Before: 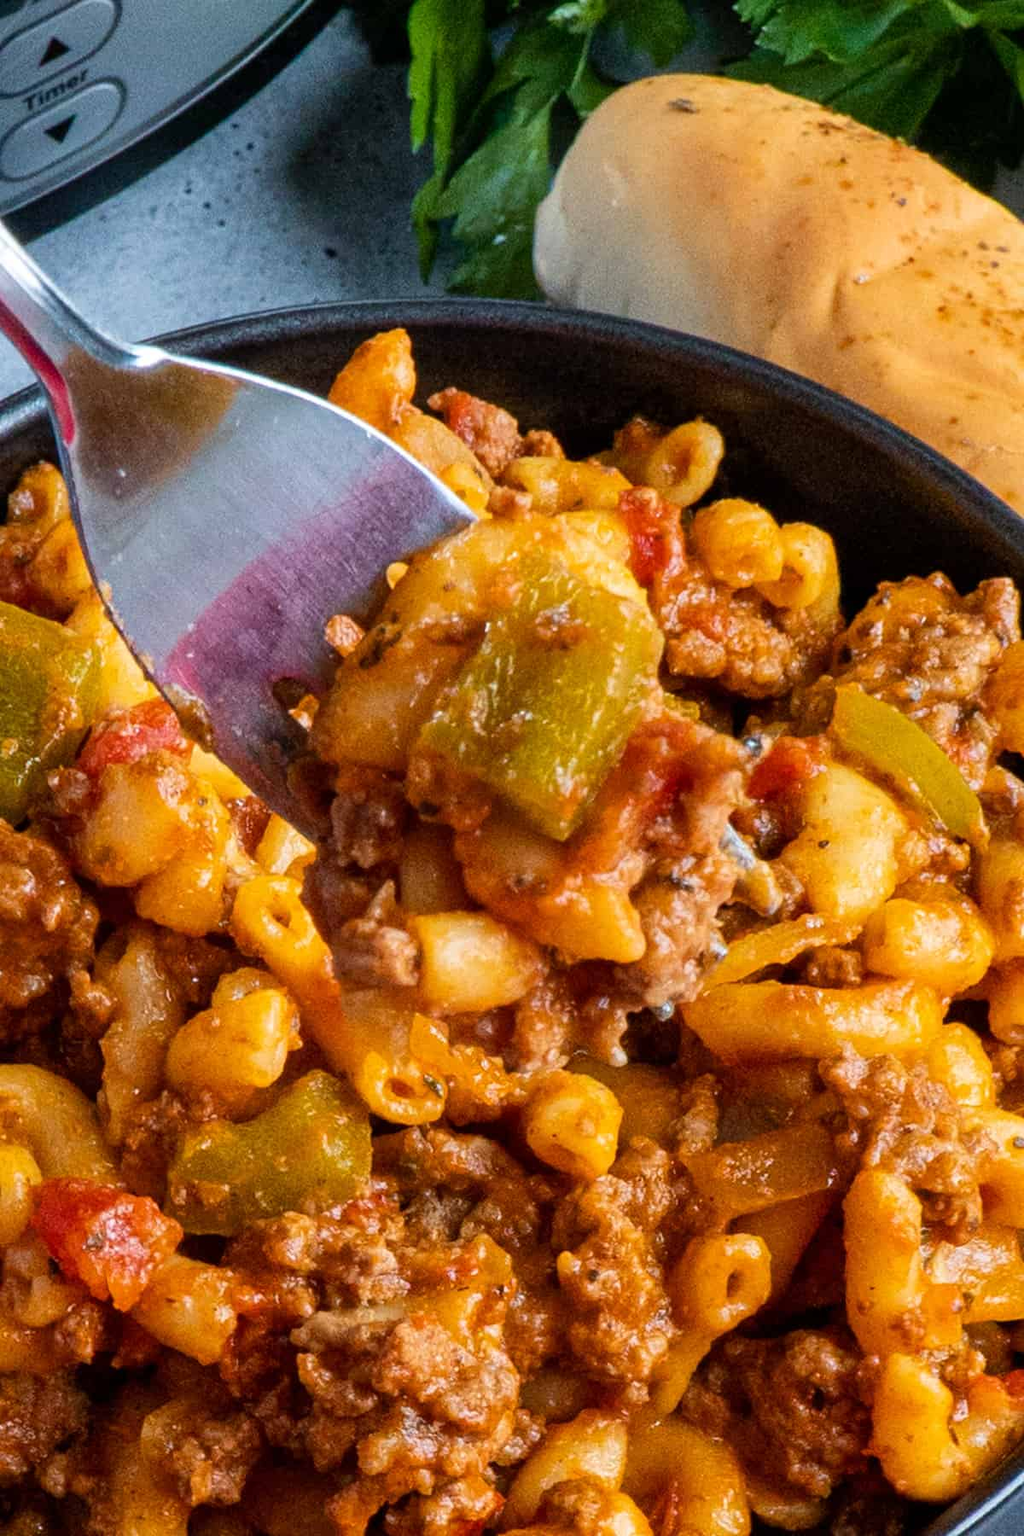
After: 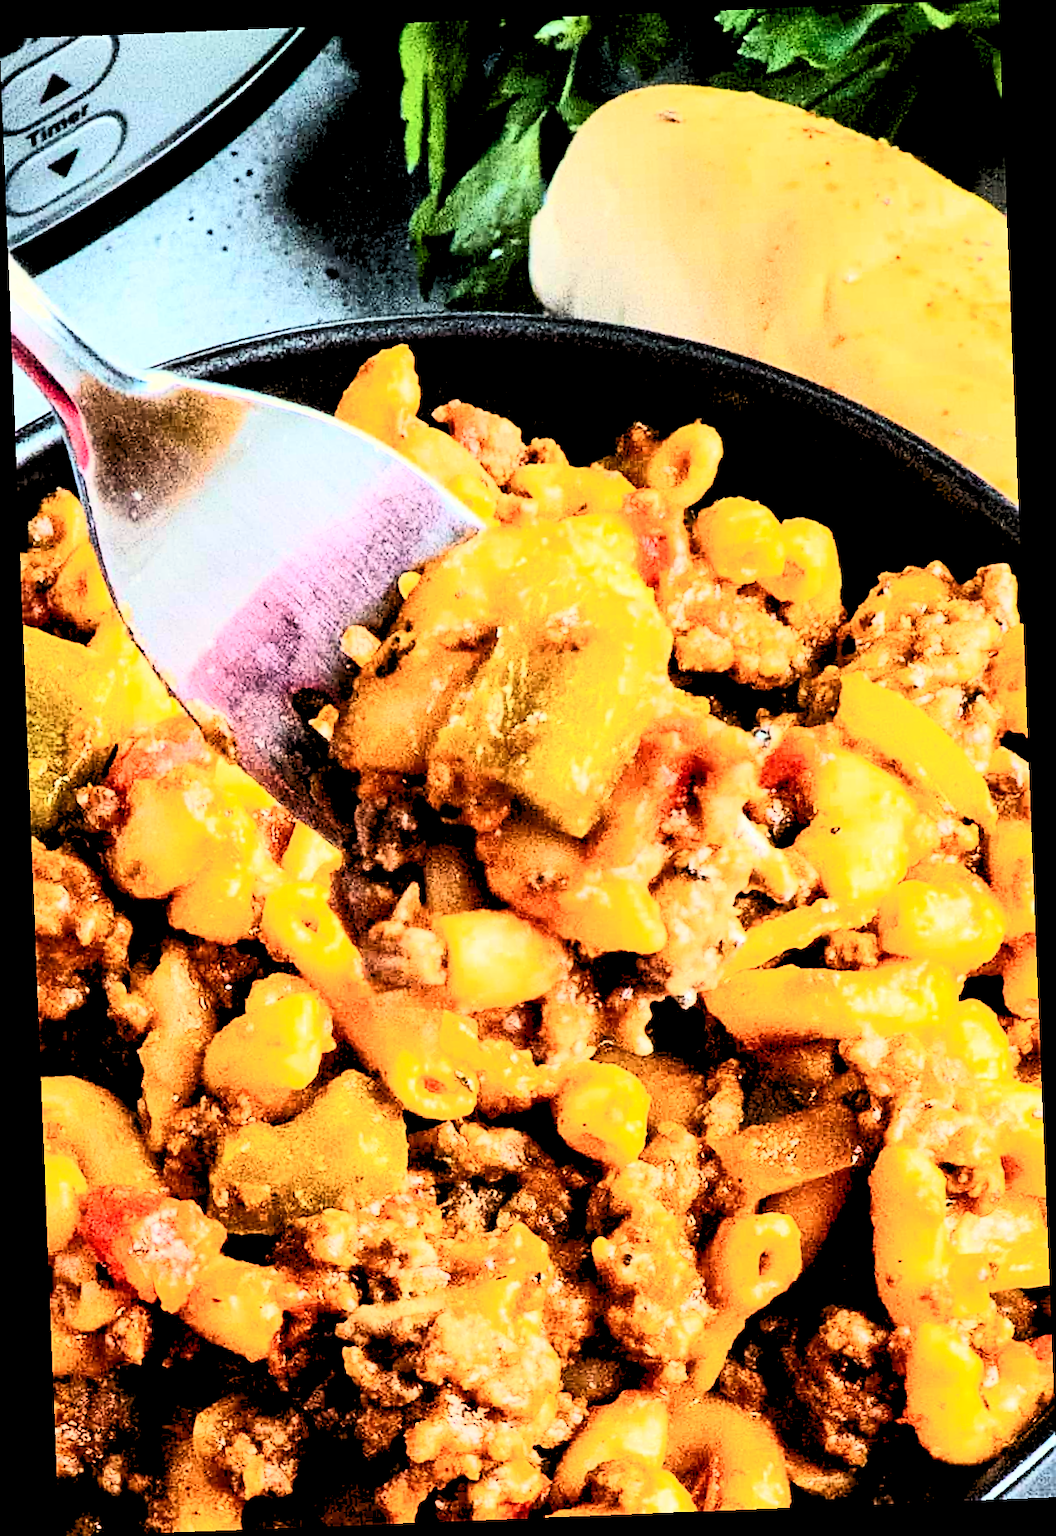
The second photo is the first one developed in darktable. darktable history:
contrast brightness saturation: contrast 0.62, brightness 0.34, saturation 0.14
tone curve: curves: ch0 [(0, 0) (0.339, 0.306) (0.687, 0.706) (1, 1)], color space Lab, linked channels, preserve colors none
sharpen: on, module defaults
rotate and perspective: rotation -2.29°, automatic cropping off
white balance: red 1.029, blue 0.92
rgb levels: levels [[0.027, 0.429, 0.996], [0, 0.5, 1], [0, 0.5, 1]]
